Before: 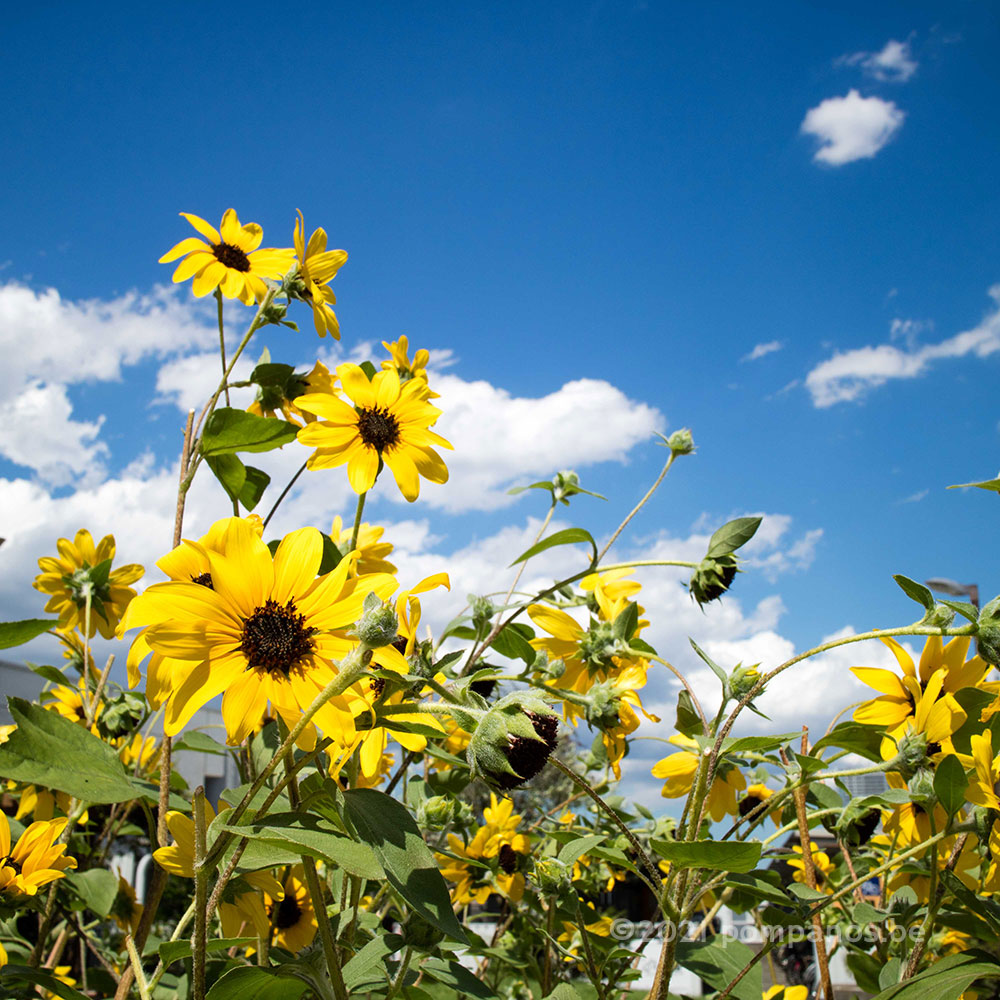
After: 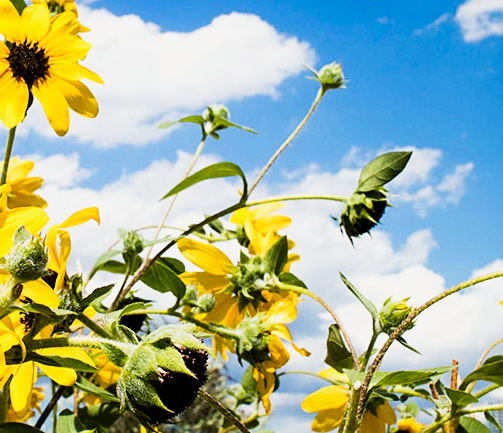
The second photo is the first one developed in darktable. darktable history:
sigmoid: contrast 1.86, skew 0.35
white balance: red 1.009, blue 0.985
crop: left 35.03%, top 36.625%, right 14.663%, bottom 20.057%
sharpen: amount 0.2
